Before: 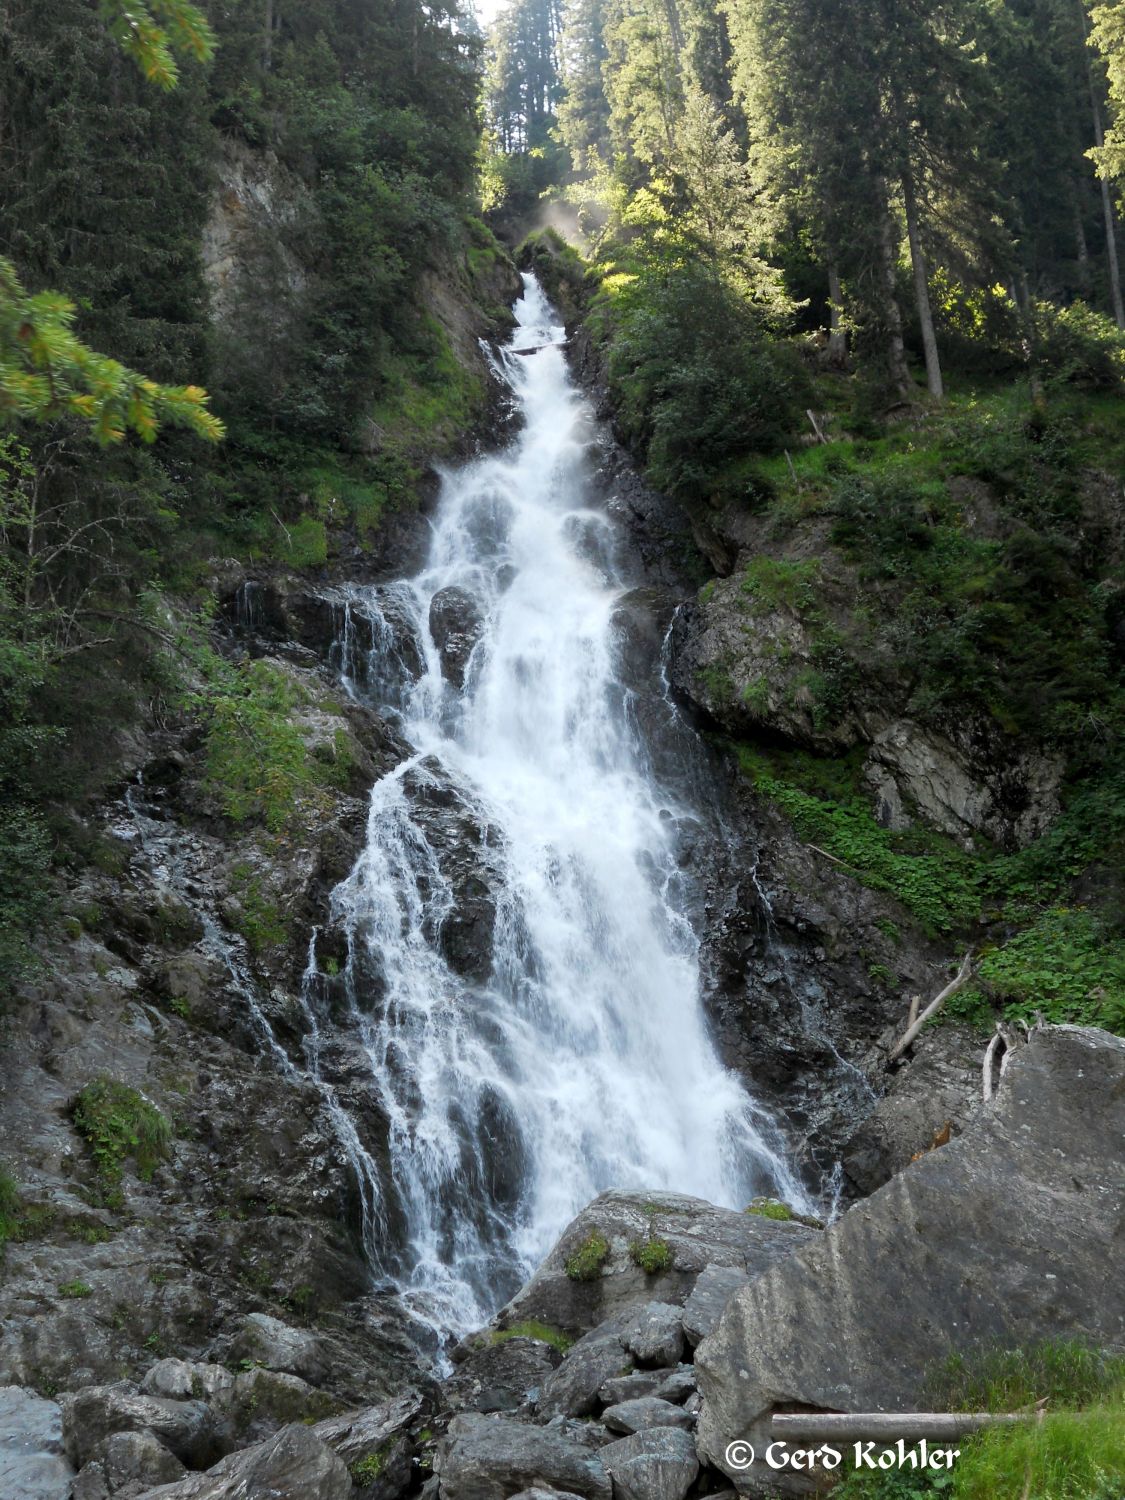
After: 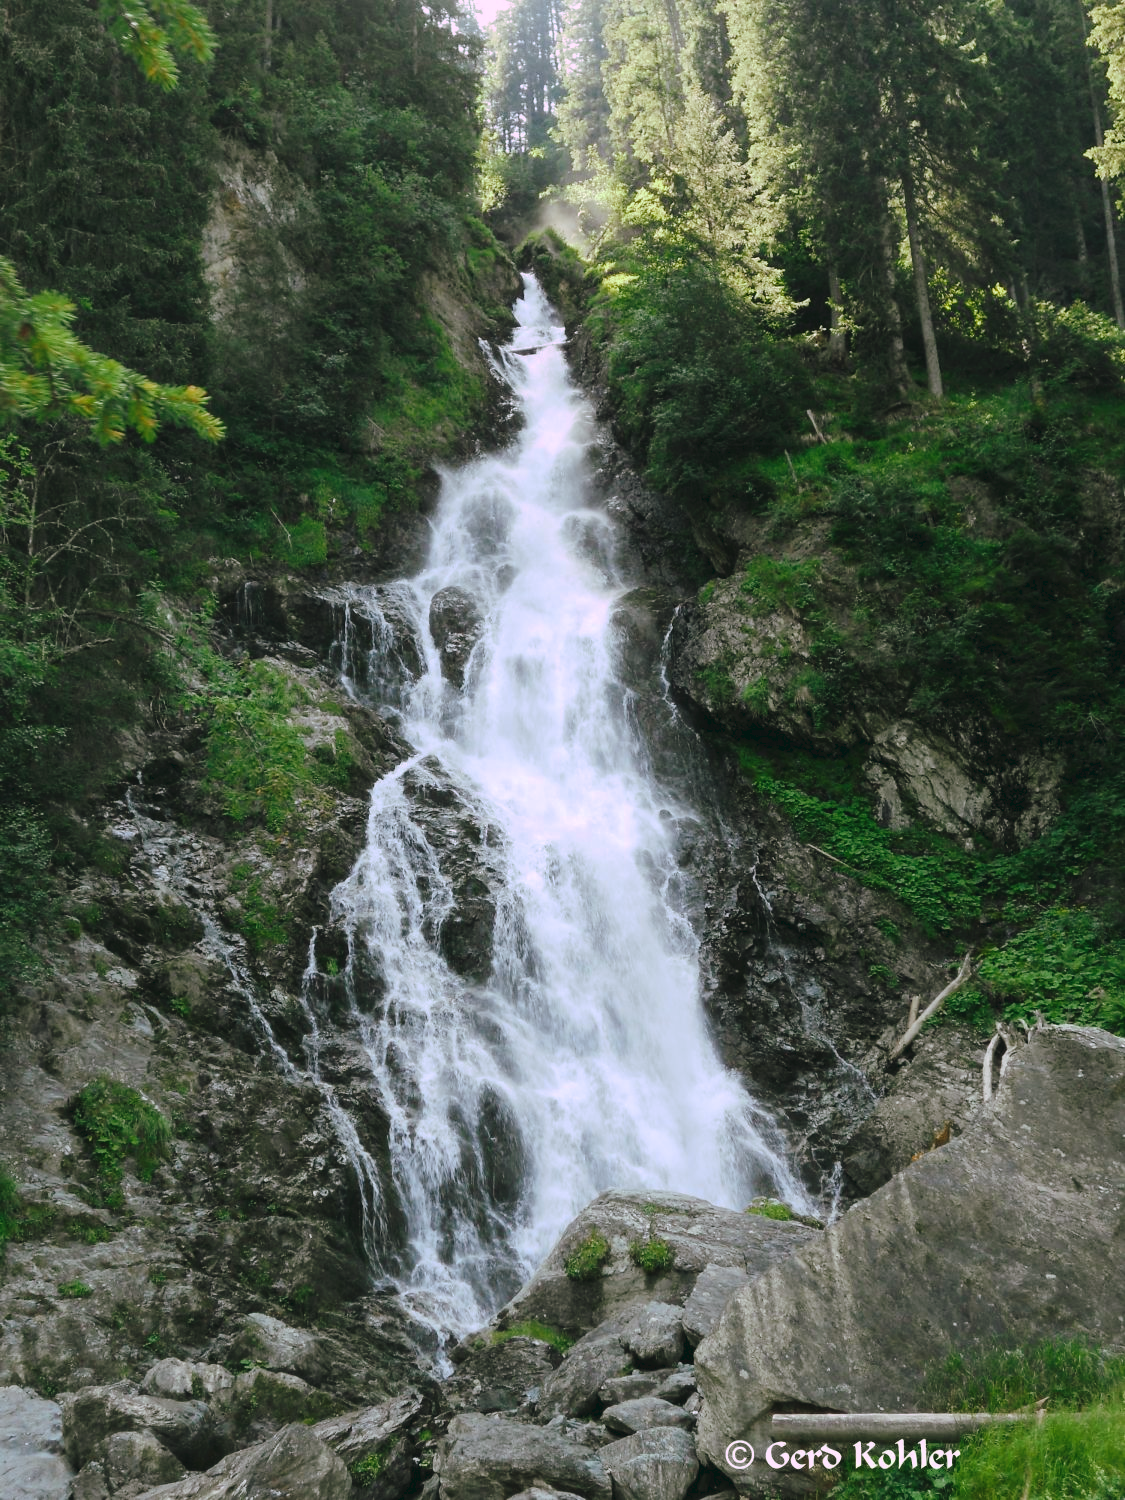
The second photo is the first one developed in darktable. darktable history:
tone curve: curves: ch0 [(0, 0) (0.003, 0.054) (0.011, 0.058) (0.025, 0.069) (0.044, 0.087) (0.069, 0.1) (0.1, 0.123) (0.136, 0.152) (0.177, 0.183) (0.224, 0.234) (0.277, 0.291) (0.335, 0.367) (0.399, 0.441) (0.468, 0.524) (0.543, 0.6) (0.623, 0.673) (0.709, 0.744) (0.801, 0.812) (0.898, 0.89) (1, 1)], preserve colors none
color look up table: target L [98.64, 96.69, 91.16, 87.86, 86.97, 87.43, 82.78, 69.01, 66.35, 60.61, 61.92, 46.1, 33.78, 16.89, 201.76, 83.21, 72.89, 69.57, 71.26, 61.04, 55.14, 48.55, 48.86, 45.79, 17.53, 2.07, 96.47, 80.2, 80.24, 76.92, 71.46, 60.05, 57.88, 57.49, 52.9, 42.95, 35.51, 41.53, 32.36, 39.82, 19.19, 15.24, 5.895, 96.85, 94.04, 64.09, 54.17, 54.51, 37.19], target a [-29.31, -36.21, -6.63, -40.39, -36.8, -55.13, -76.24, -55.14, -21.57, -61.13, -44.58, -26.88, -33.82, -23.17, 0, 5.447, -1.308, 32.26, 42.58, 1.532, 24.85, 50.11, 33.29, 62.3, 27.63, 1.269, 18.17, 5.335, 24.55, 42.17, 48.69, 71.4, 0.529, 15.36, 29.35, 66.55, 6.812, 53.68, -2.11, 34.51, 32.78, 24.27, 8.035, -32.53, -60.66, -19.97, -11.43, 1.819, -20.34], target b [66.48, 20.25, 30.18, 62.53, 32.08, 11.06, 59.8, 37.78, 59.6, 55.98, 9.364, 44.7, 36.37, 26.55, -0.001, 2.581, 29.1, 61.7, 7.29, 61.56, 33.28, 57.12, 14.34, 30, 24.92, 2.665, -10.09, -34.21, -26.02, -22.76, -36.88, -28.98, 3.08, -58.63, -20.75, 1.379, -40.1, -44.54, 5.739, -66.95, -6.326, -40.85, -12.69, -8.693, -15.27, -5.019, -44.16, -15.44, -10.93], num patches 49
